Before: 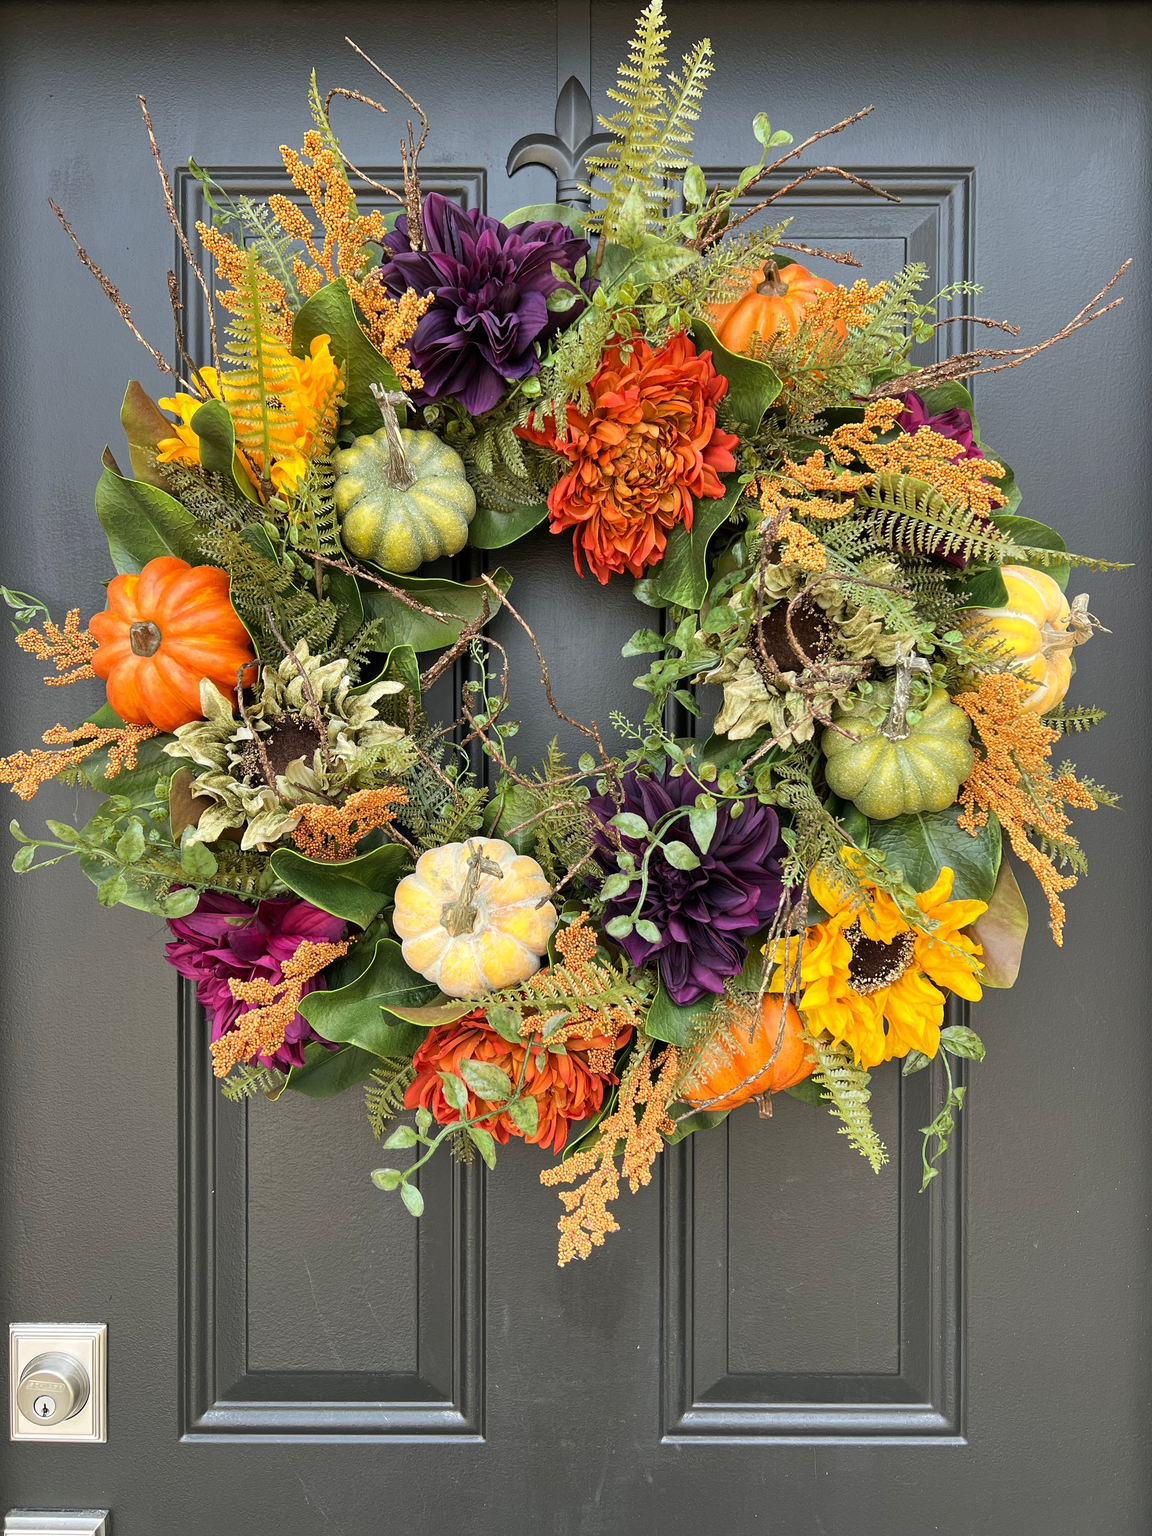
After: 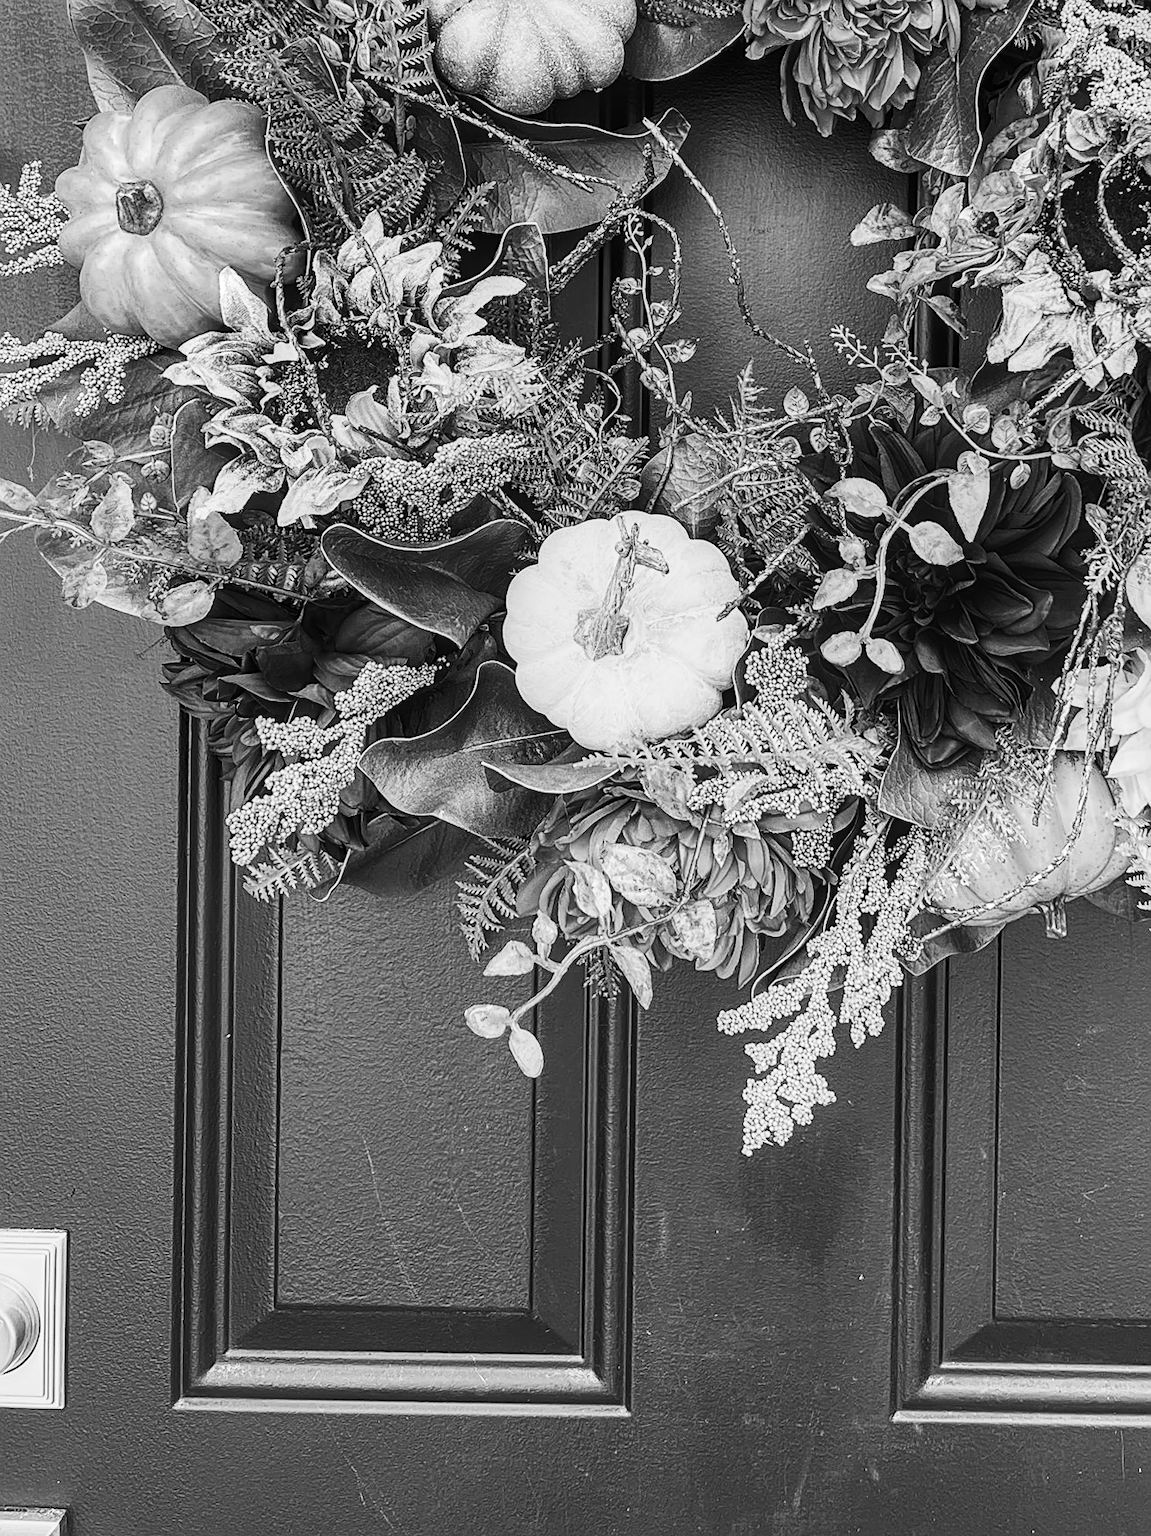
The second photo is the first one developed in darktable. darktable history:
white balance: red 0.924, blue 1.095
color correction: highlights a* 14.46, highlights b* 5.85, shadows a* -5.53, shadows b* -15.24, saturation 0.85
local contrast: on, module defaults
crop and rotate: angle -0.82°, left 3.85%, top 31.828%, right 27.992%
contrast brightness saturation: contrast 0.4, brightness 0.1, saturation 0.21
sharpen: on, module defaults
monochrome: a 73.58, b 64.21
contrast equalizer: y [[0.5, 0.488, 0.462, 0.461, 0.491, 0.5], [0.5 ×6], [0.5 ×6], [0 ×6], [0 ×6]]
